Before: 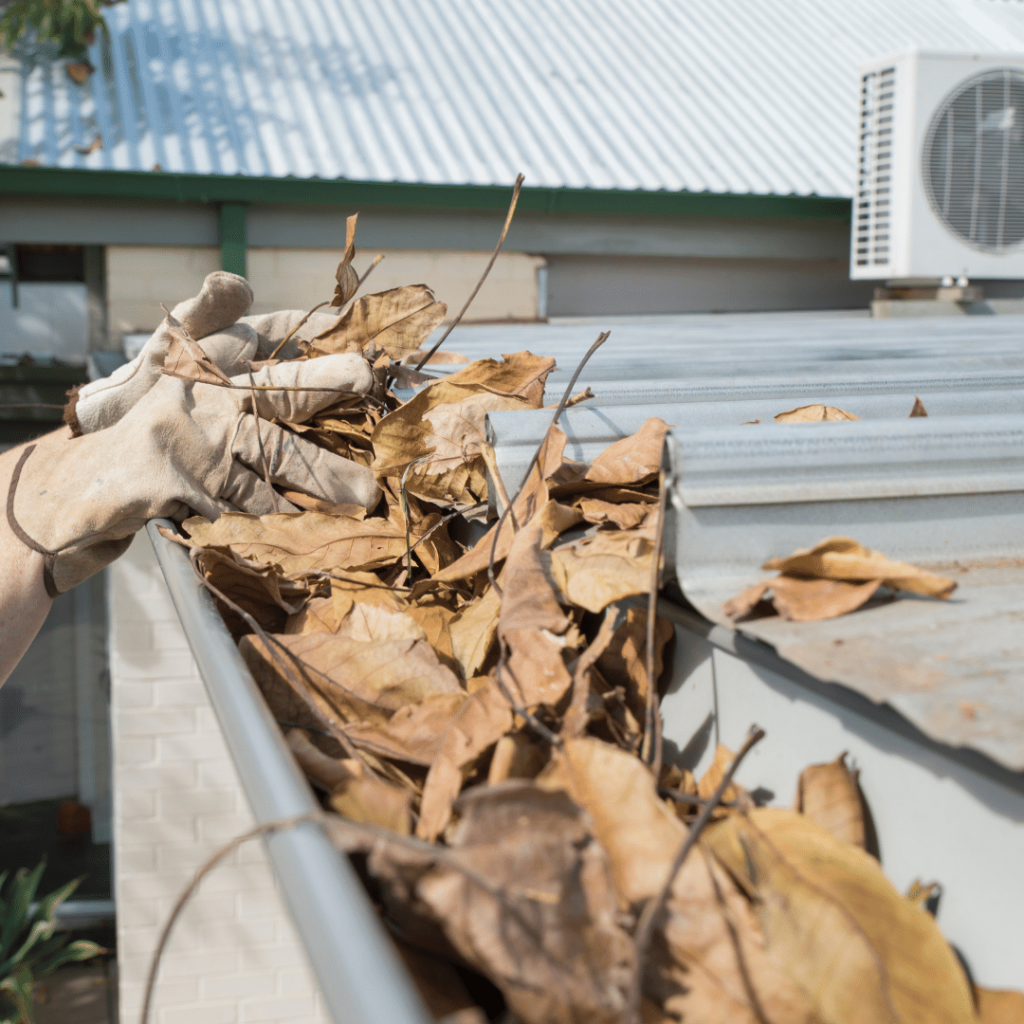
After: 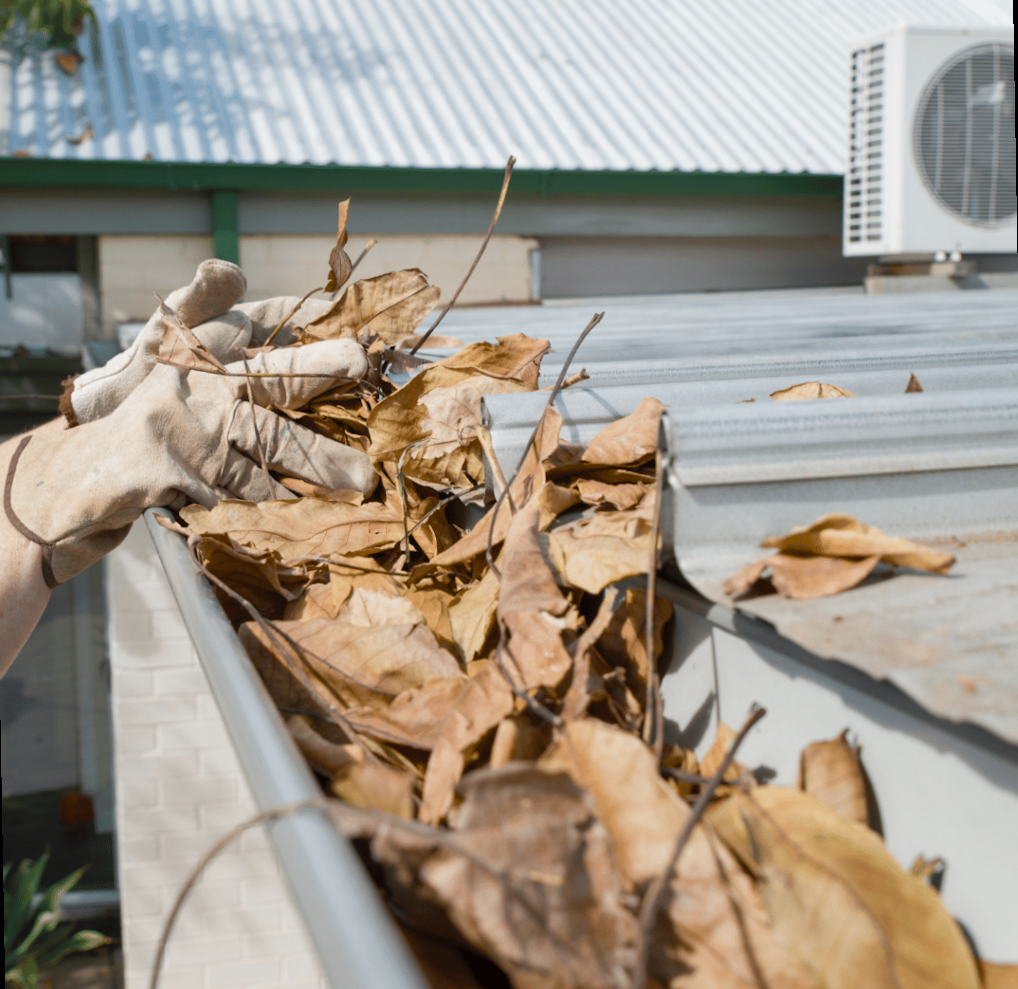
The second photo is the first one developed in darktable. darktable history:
rotate and perspective: rotation -1°, crop left 0.011, crop right 0.989, crop top 0.025, crop bottom 0.975
color balance rgb: perceptual saturation grading › global saturation 20%, perceptual saturation grading › highlights -25%, perceptual saturation grading › shadows 50%, global vibrance -25%
